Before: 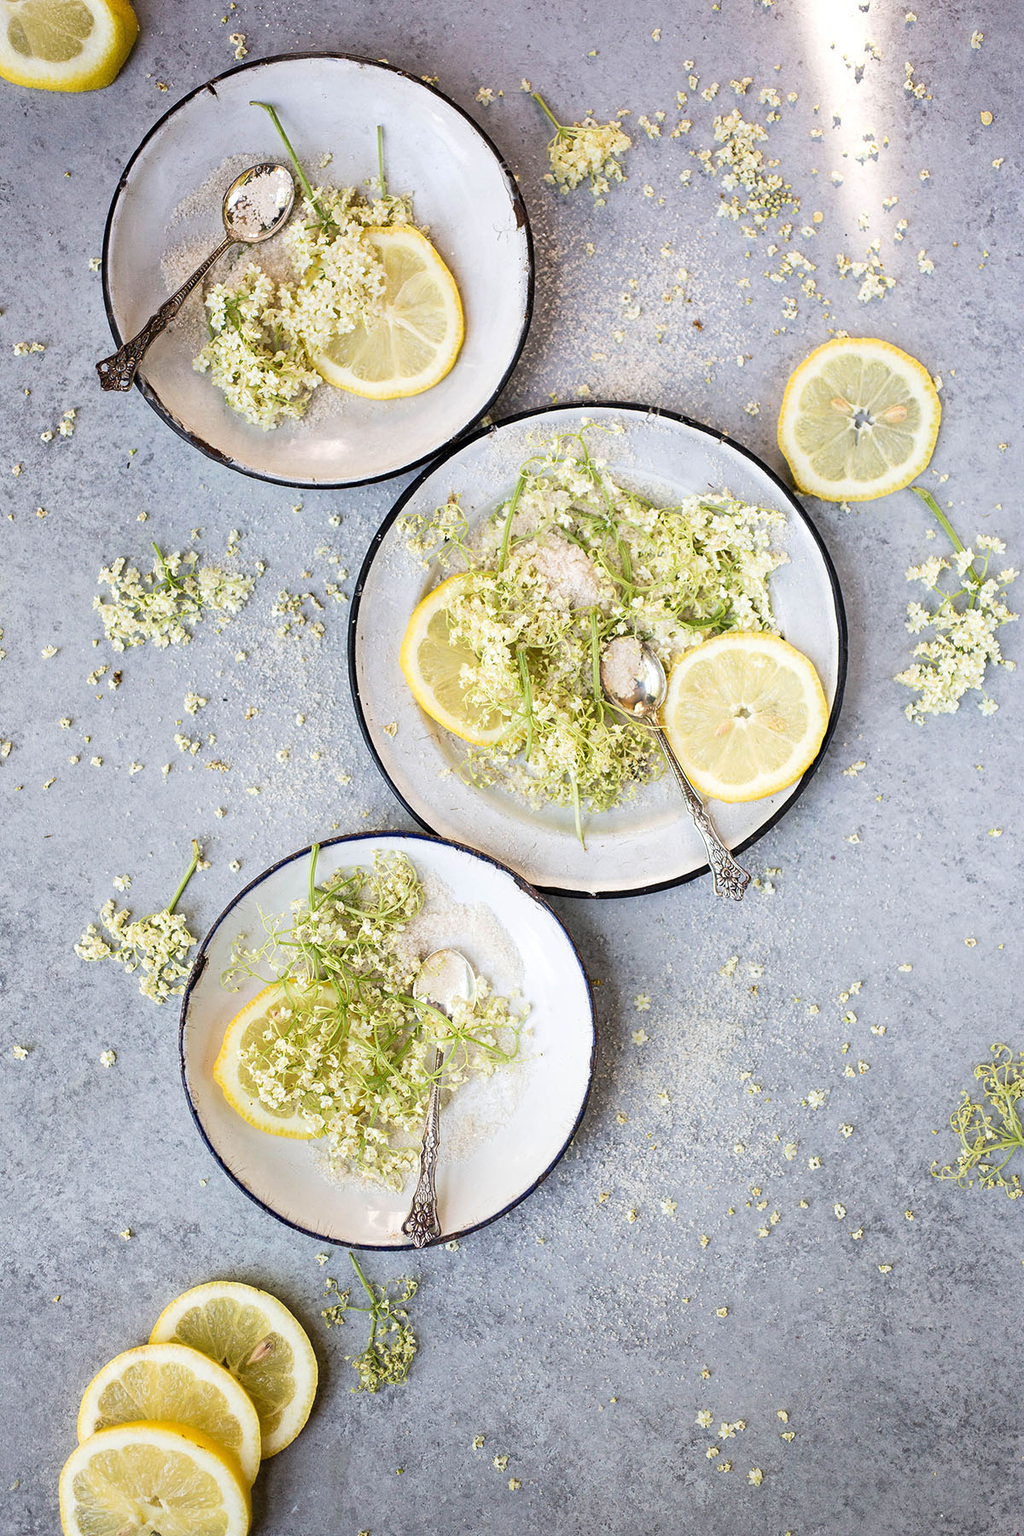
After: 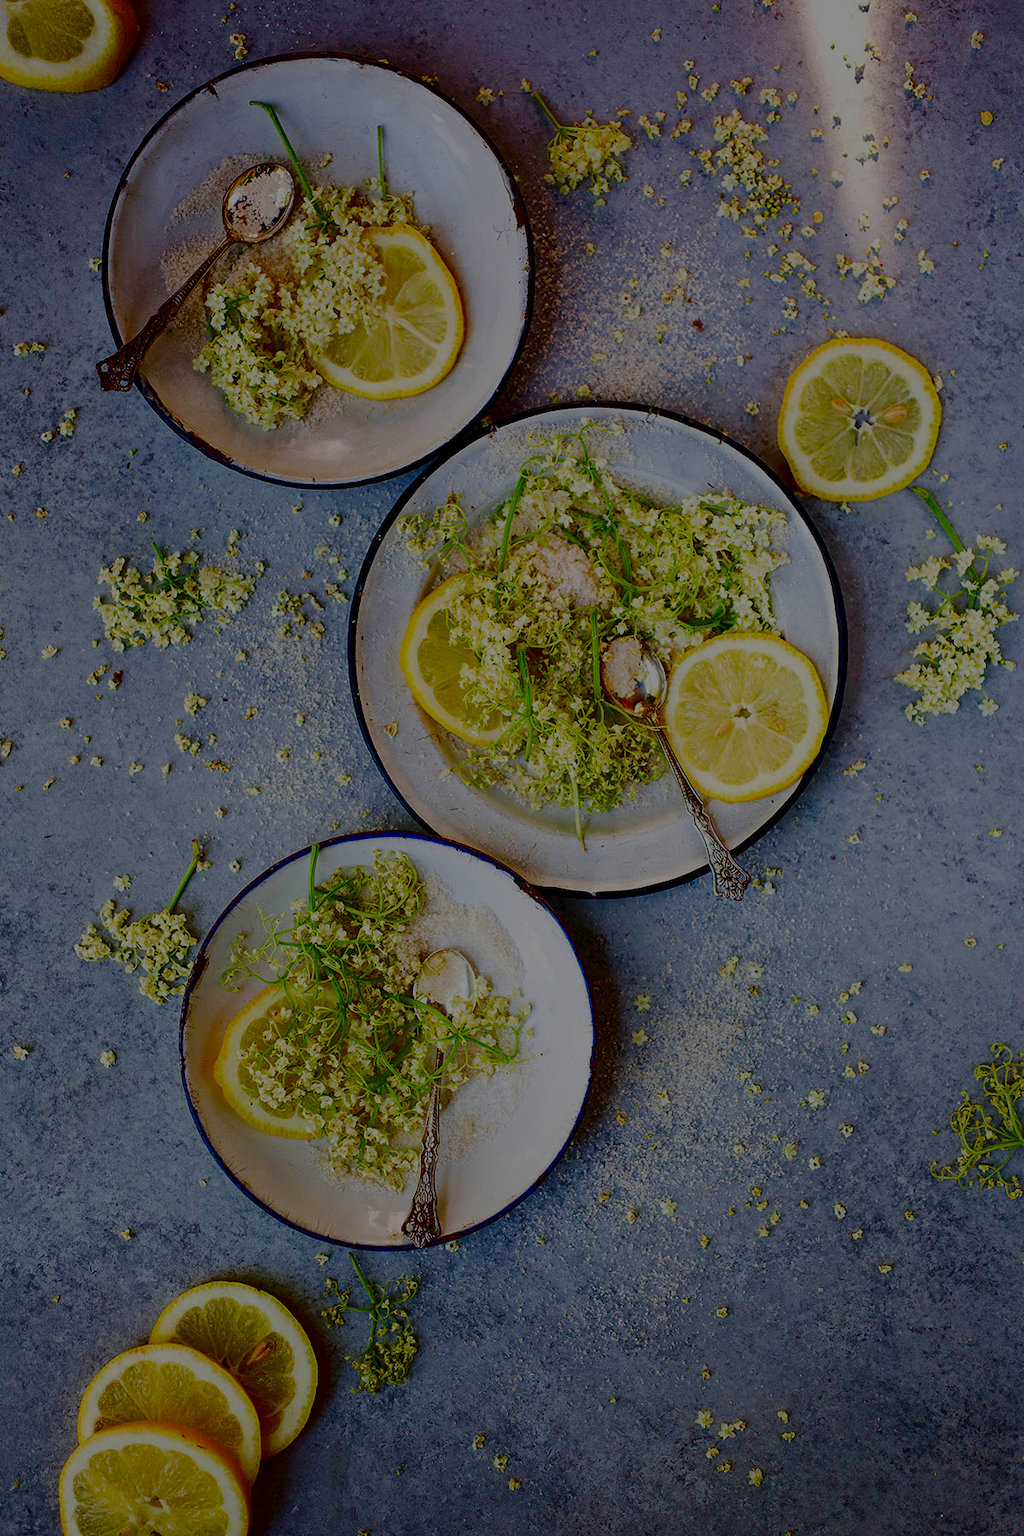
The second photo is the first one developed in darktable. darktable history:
contrast brightness saturation: brightness -1, saturation 1
filmic rgb: black relative exposure -8.54 EV, white relative exposure 5.52 EV, hardness 3.39, contrast 1.016
